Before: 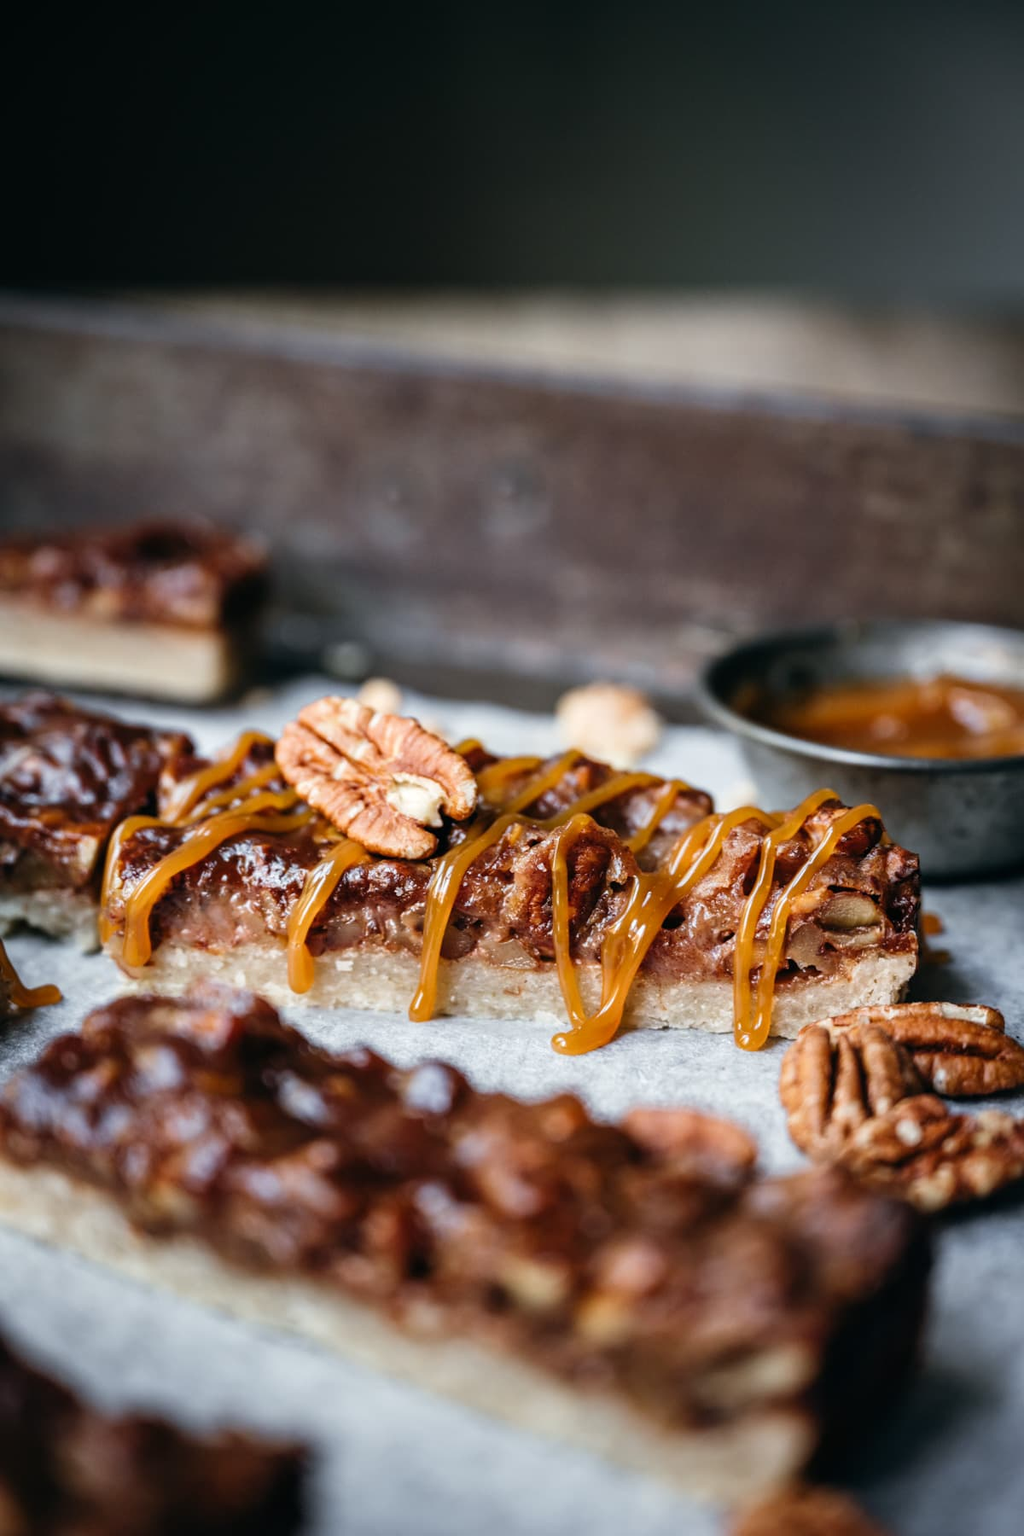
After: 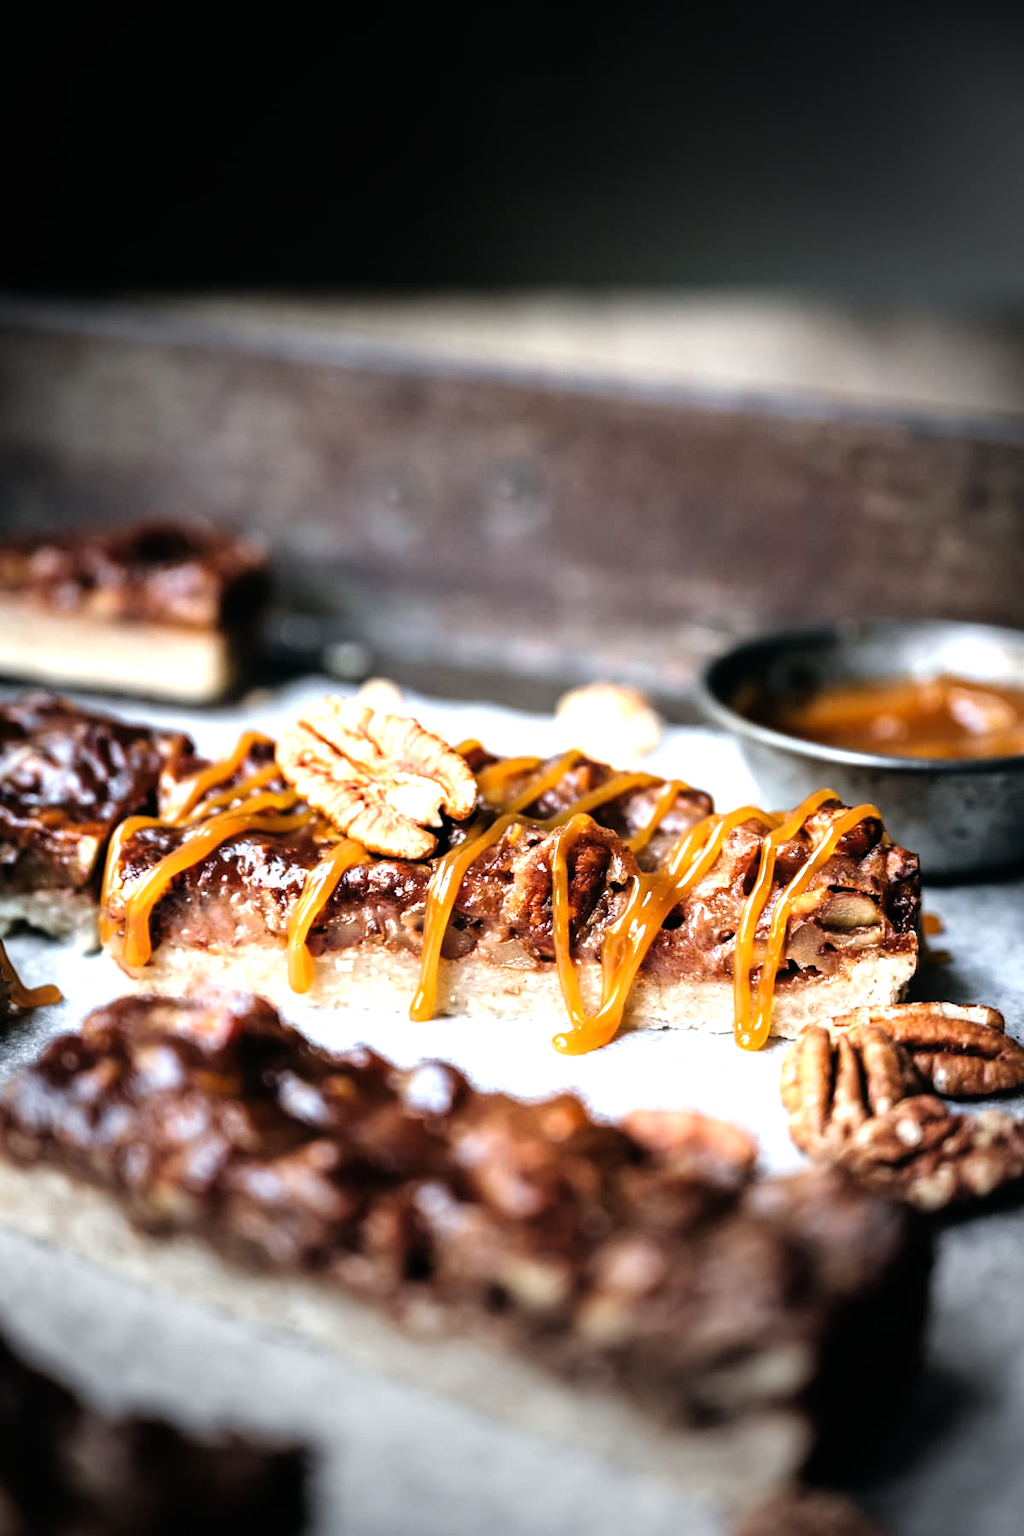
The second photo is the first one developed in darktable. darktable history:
tone equalizer: -8 EV -1.07 EV, -7 EV -1.03 EV, -6 EV -0.9 EV, -5 EV -0.579 EV, -3 EV 0.592 EV, -2 EV 0.876 EV, -1 EV 0.99 EV, +0 EV 1.06 EV
vignetting: fall-off start 70.51%, width/height ratio 1.333
